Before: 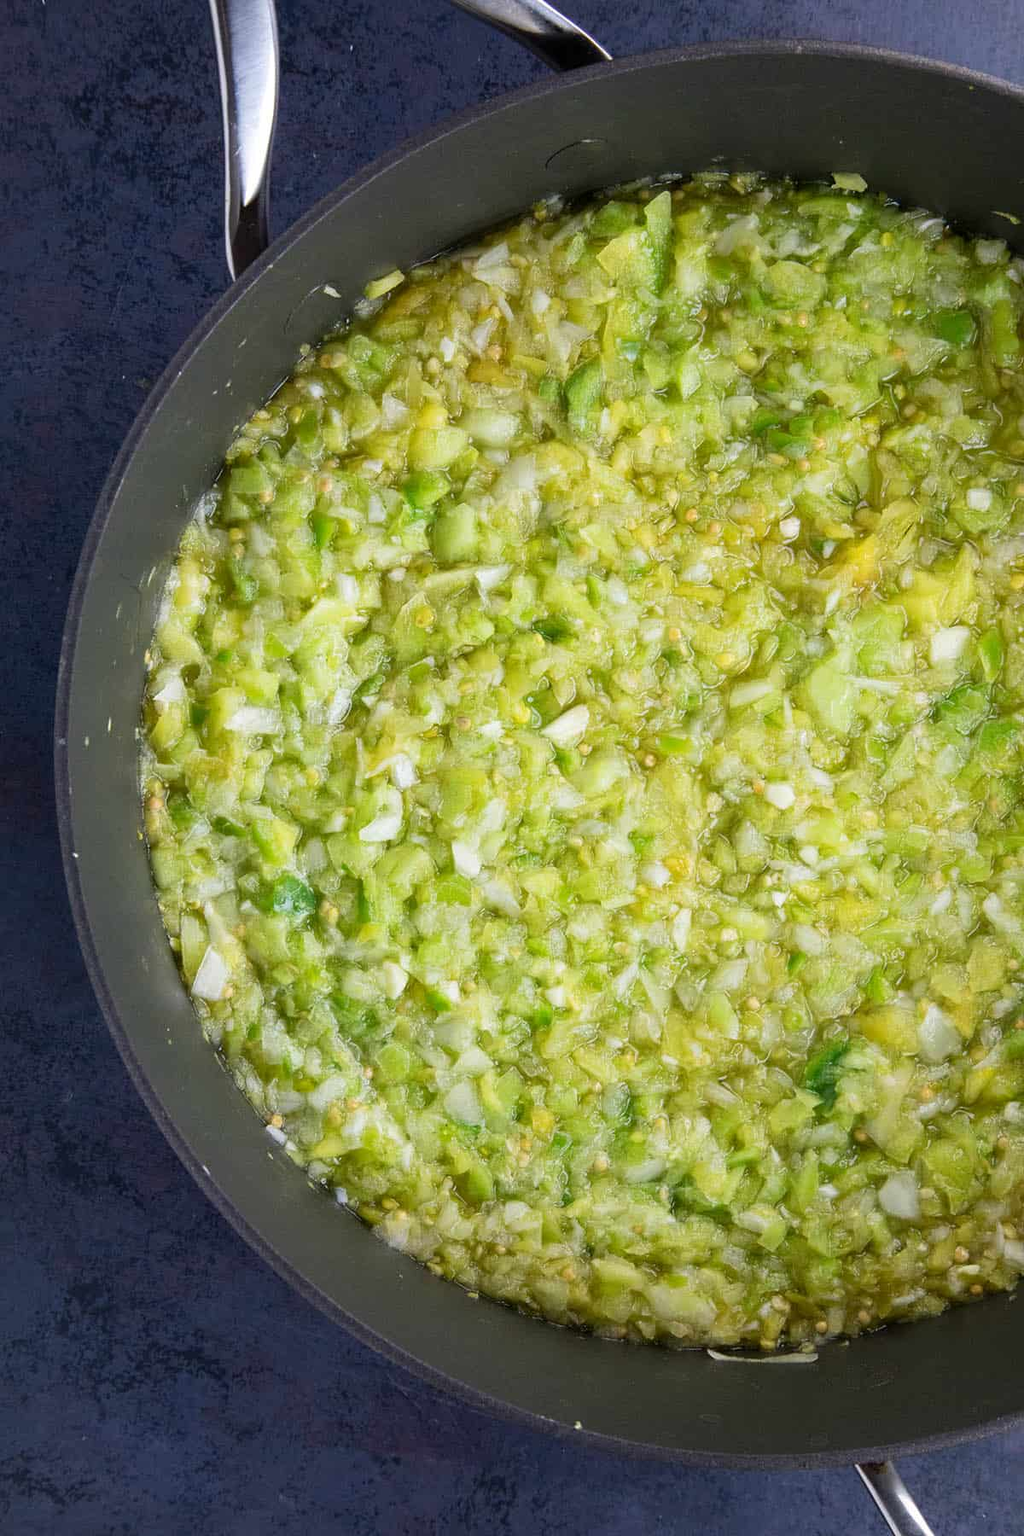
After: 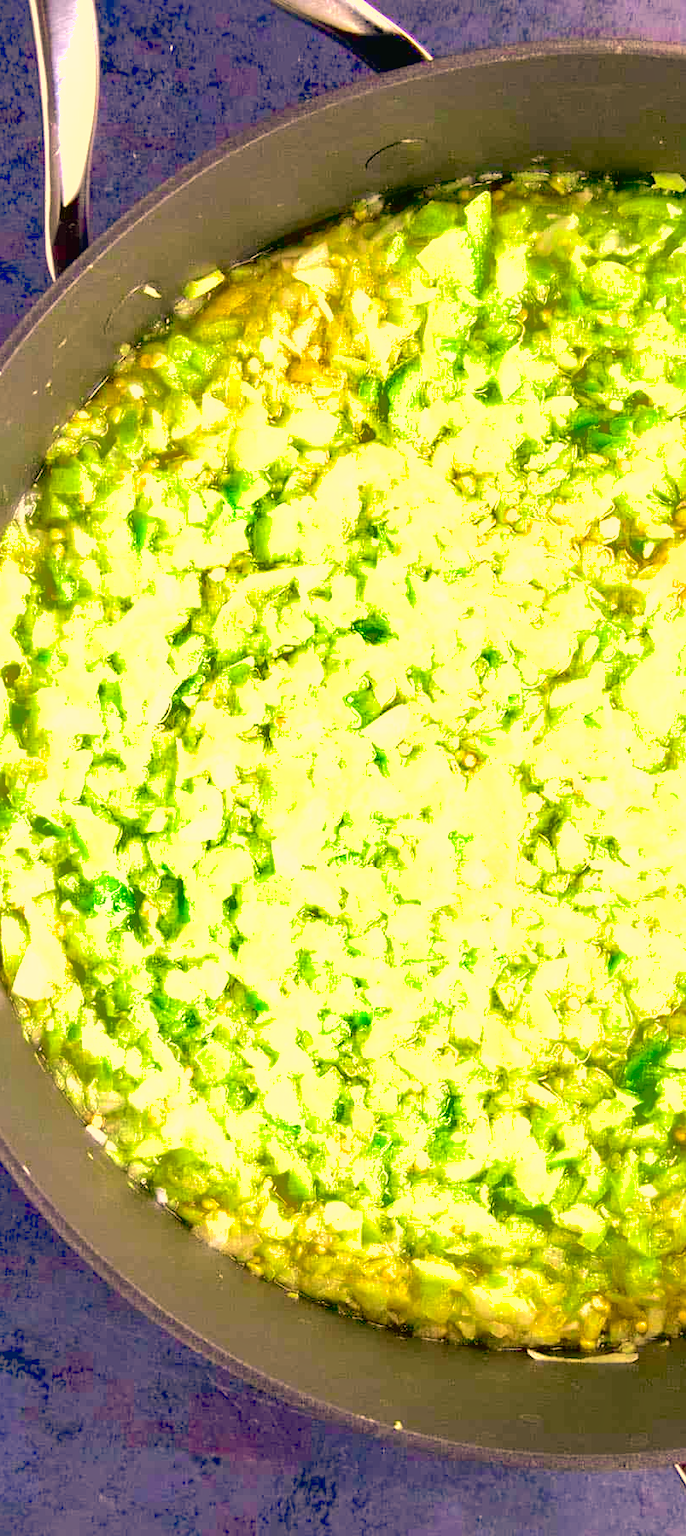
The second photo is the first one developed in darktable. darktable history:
color correction: highlights a* 14.82, highlights b* 32.2
exposure: black level correction 0.008, exposure 1.435 EV, compensate highlight preservation false
velvia: strength 27.44%
tone curve: curves: ch0 [(0, 0.013) (0.104, 0.103) (0.258, 0.267) (0.448, 0.489) (0.709, 0.794) (0.895, 0.915) (0.994, 0.971)]; ch1 [(0, 0) (0.335, 0.298) (0.446, 0.416) (0.488, 0.488) (0.515, 0.504) (0.581, 0.615) (0.635, 0.661) (1, 1)]; ch2 [(0, 0) (0.314, 0.306) (0.436, 0.447) (0.502, 0.5) (0.538, 0.541) (0.568, 0.603) (0.641, 0.635) (0.717, 0.701) (1, 1)], color space Lab, independent channels, preserve colors none
shadows and highlights: shadows 58.4, highlights -60
crop and rotate: left 17.585%, right 15.325%
